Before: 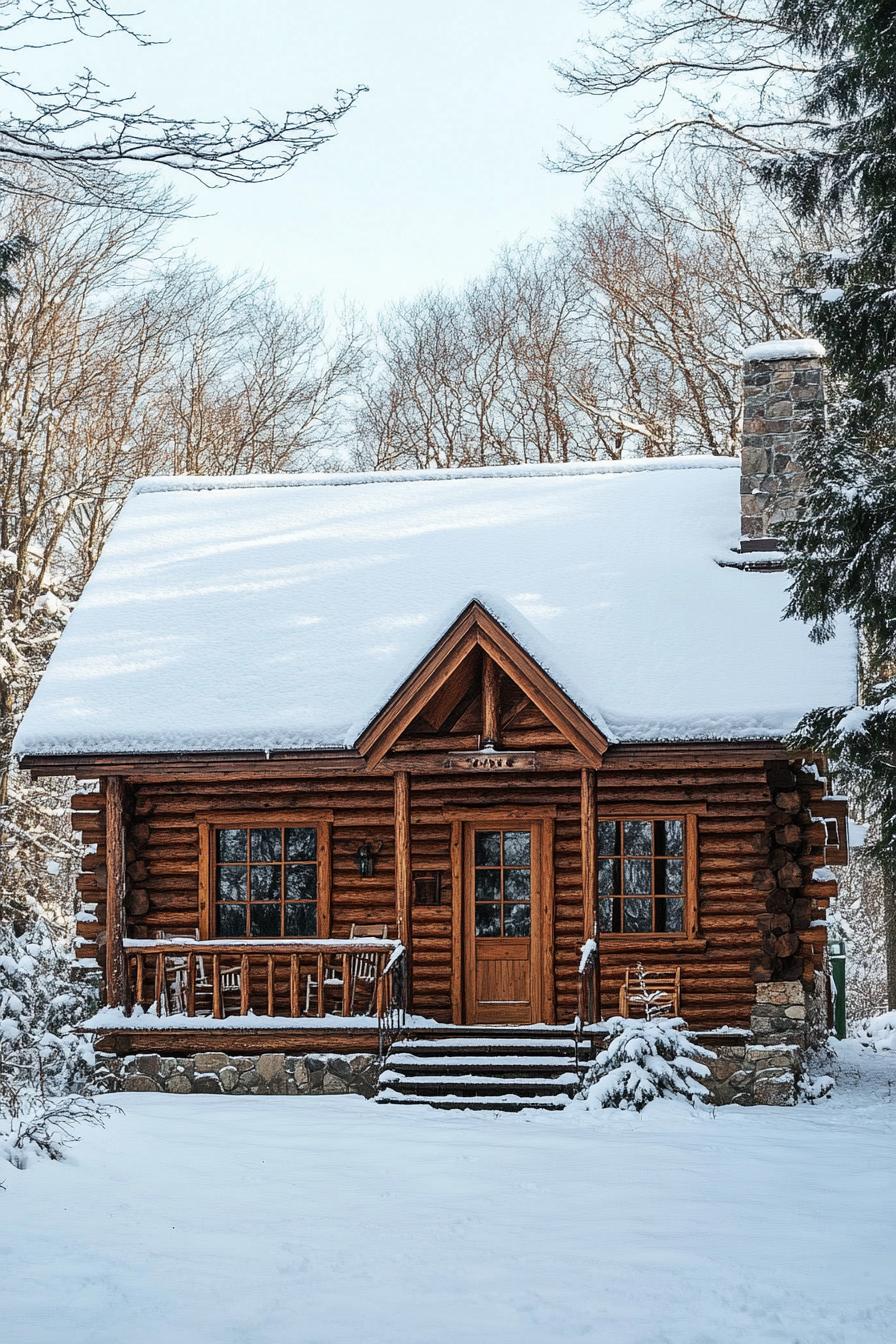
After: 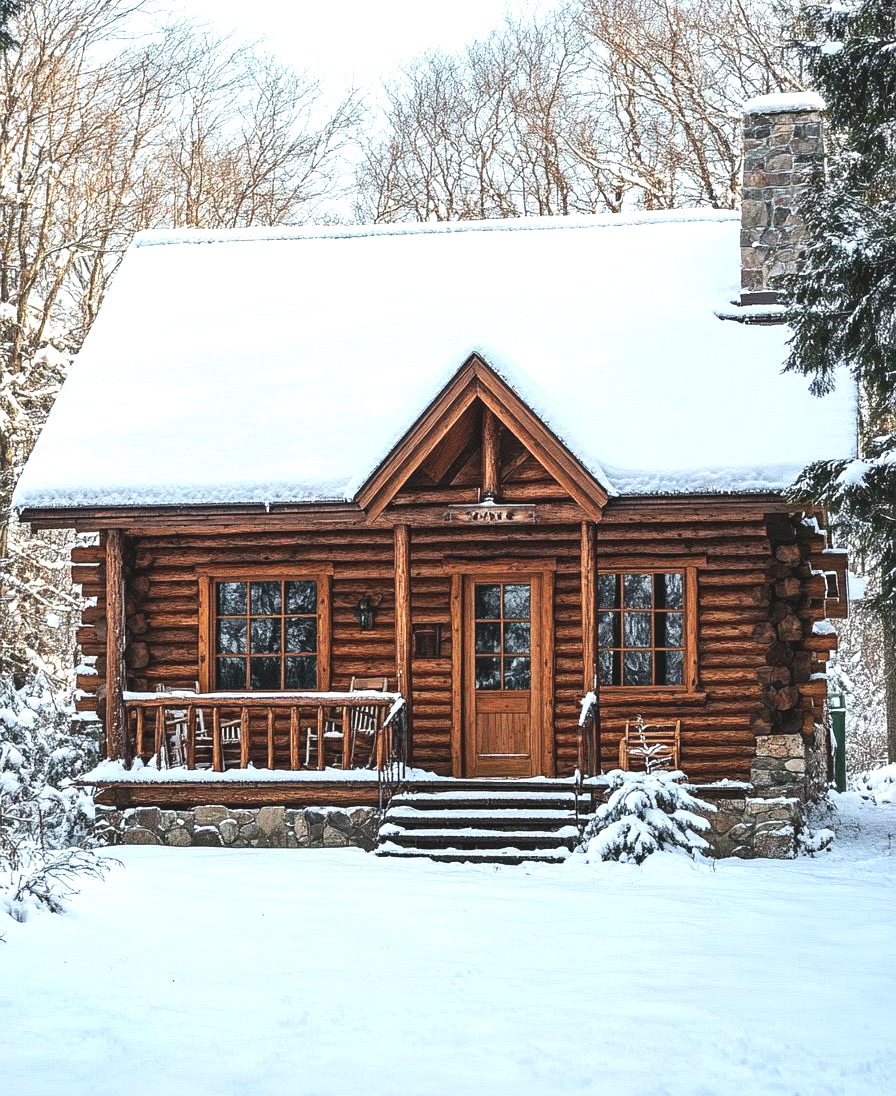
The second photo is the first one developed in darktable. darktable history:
exposure: black level correction -0.005, exposure 0.621 EV, compensate highlight preservation false
crop and rotate: top 18.432%
